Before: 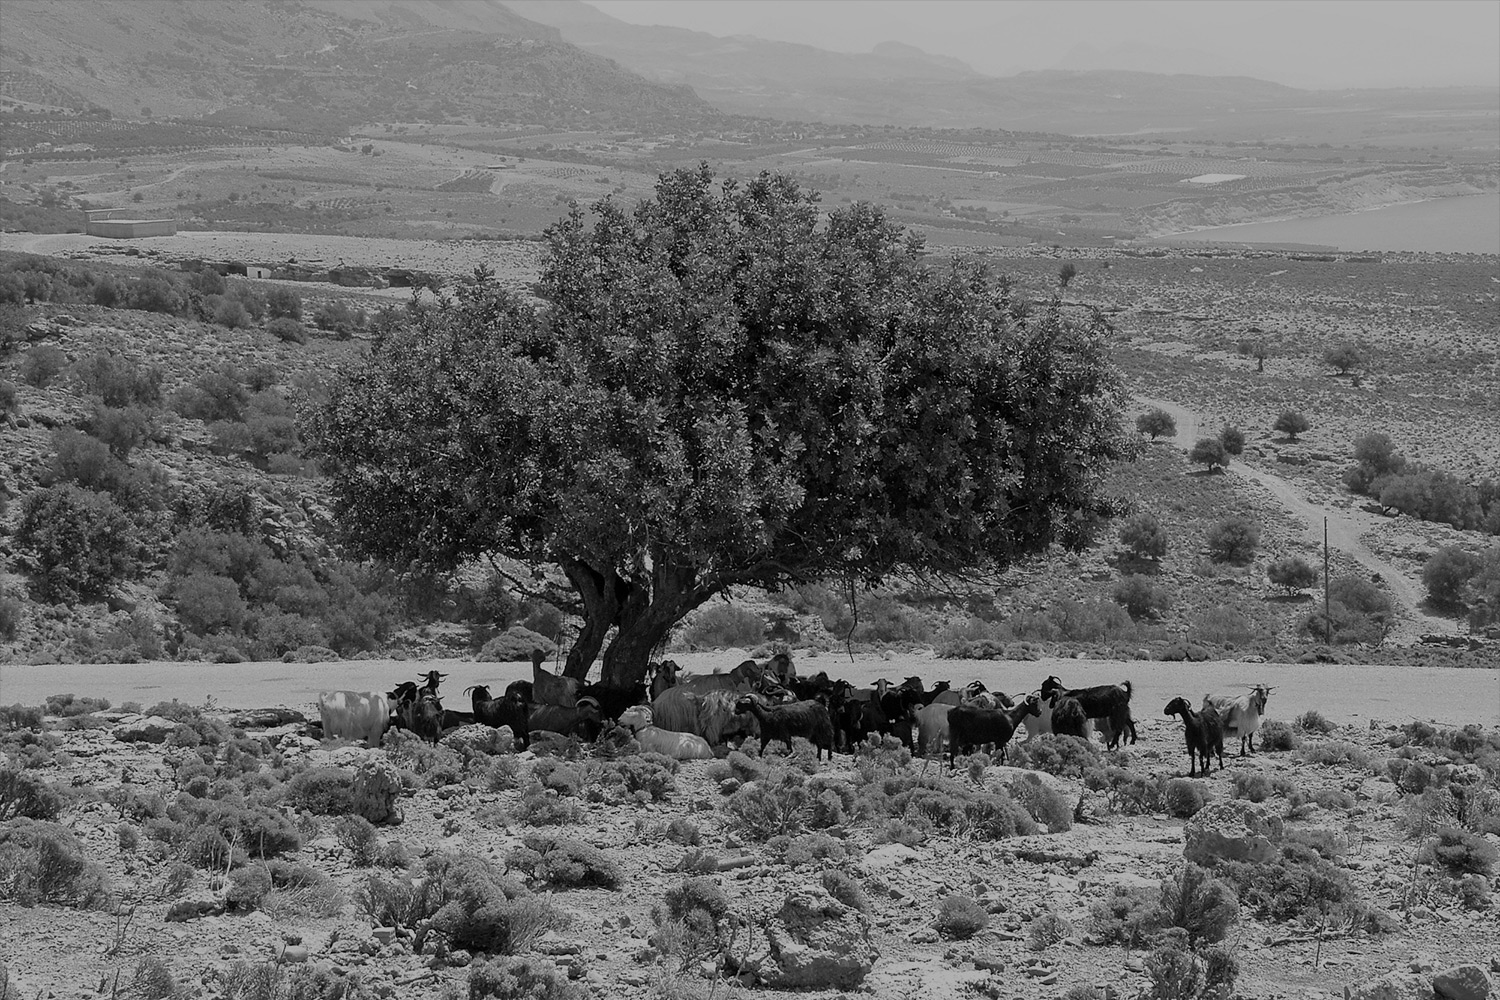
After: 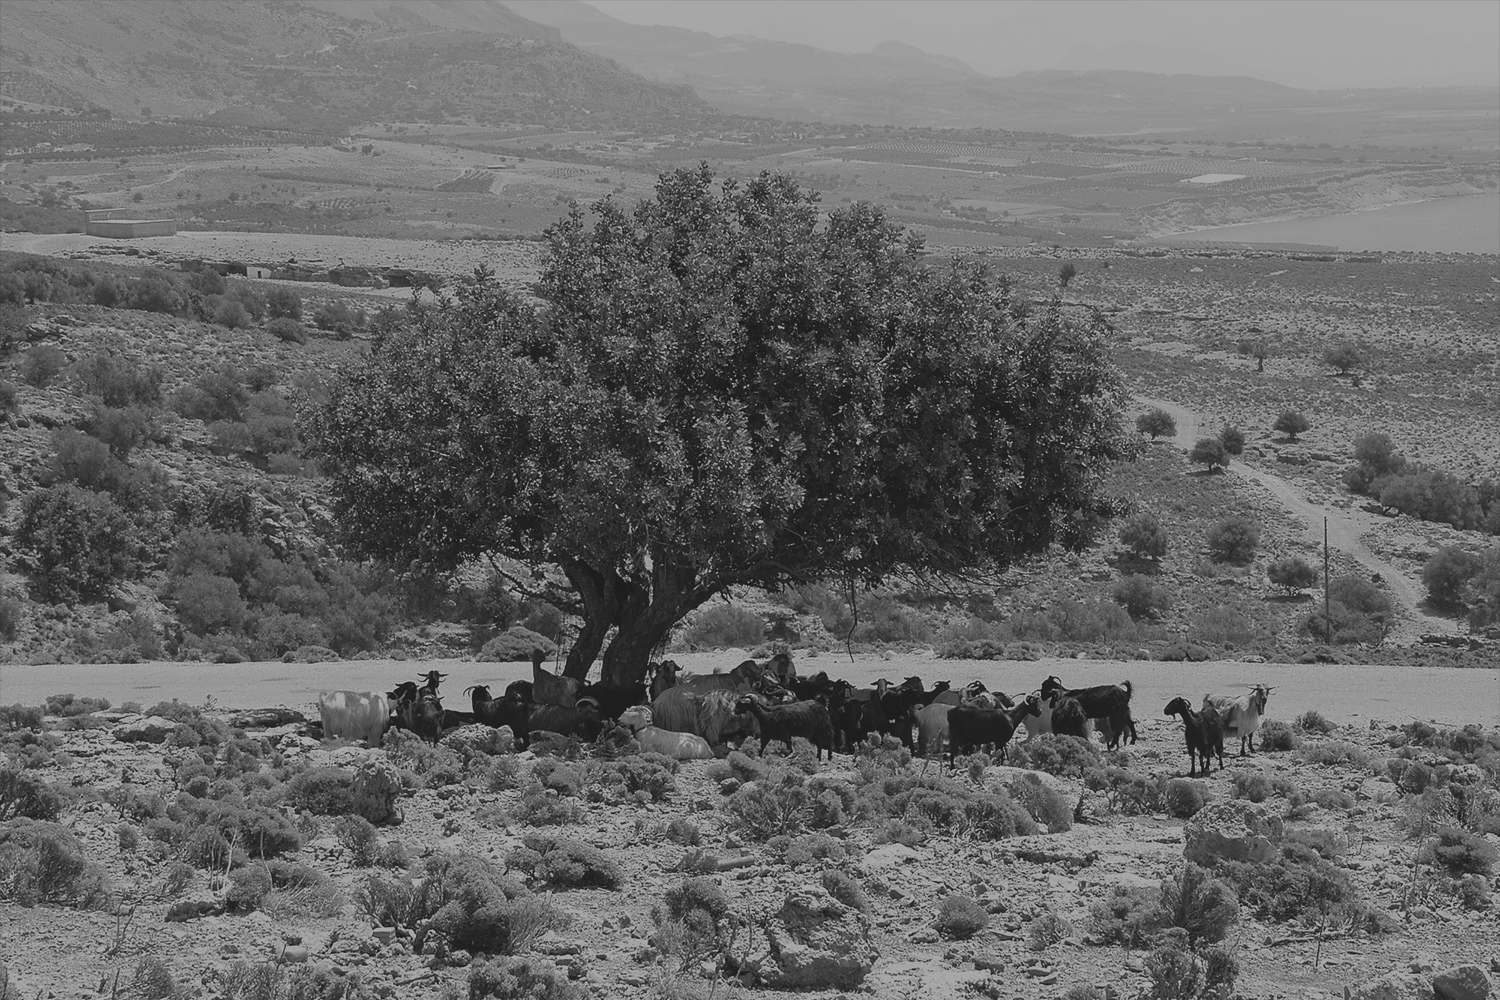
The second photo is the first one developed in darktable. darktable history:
exposure: black level correction -0.014, exposure -0.191 EV, compensate highlight preservation false
